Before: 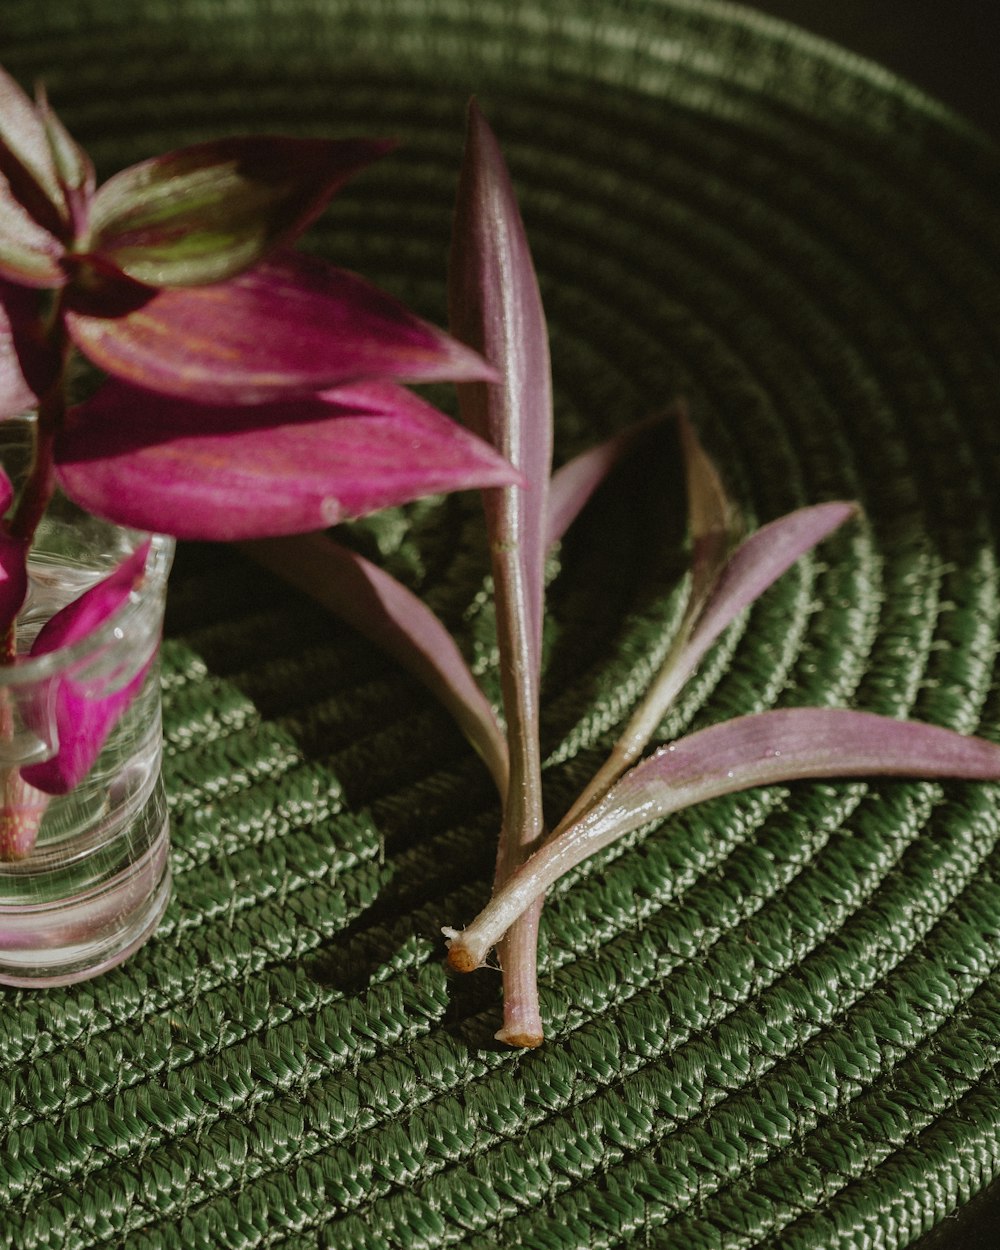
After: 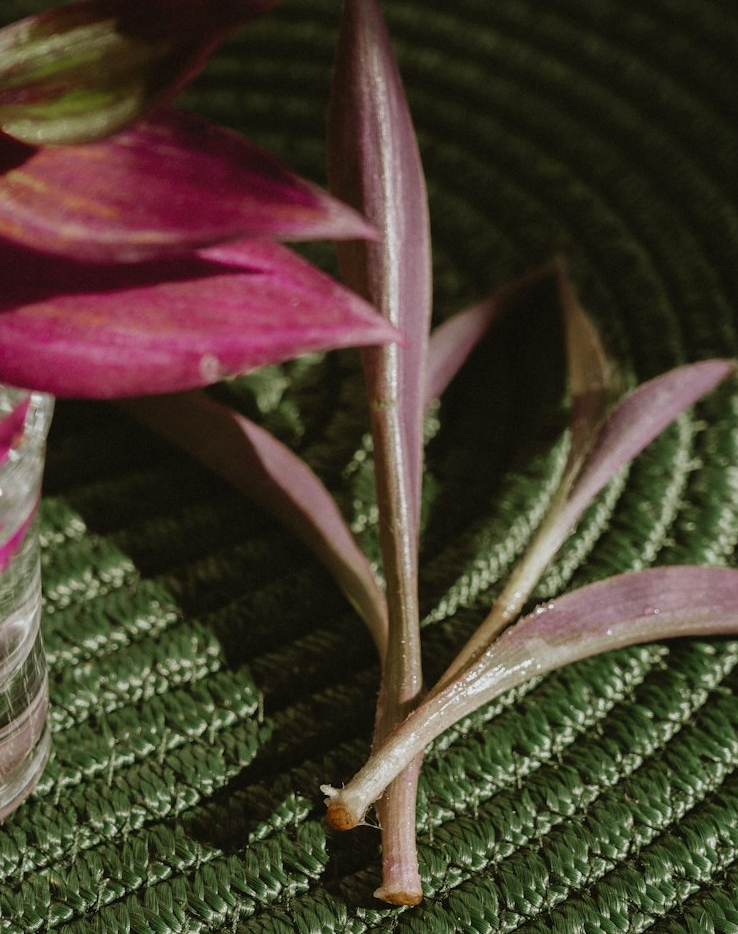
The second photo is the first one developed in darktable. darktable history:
crop and rotate: left 12.2%, top 11.429%, right 13.959%, bottom 13.791%
